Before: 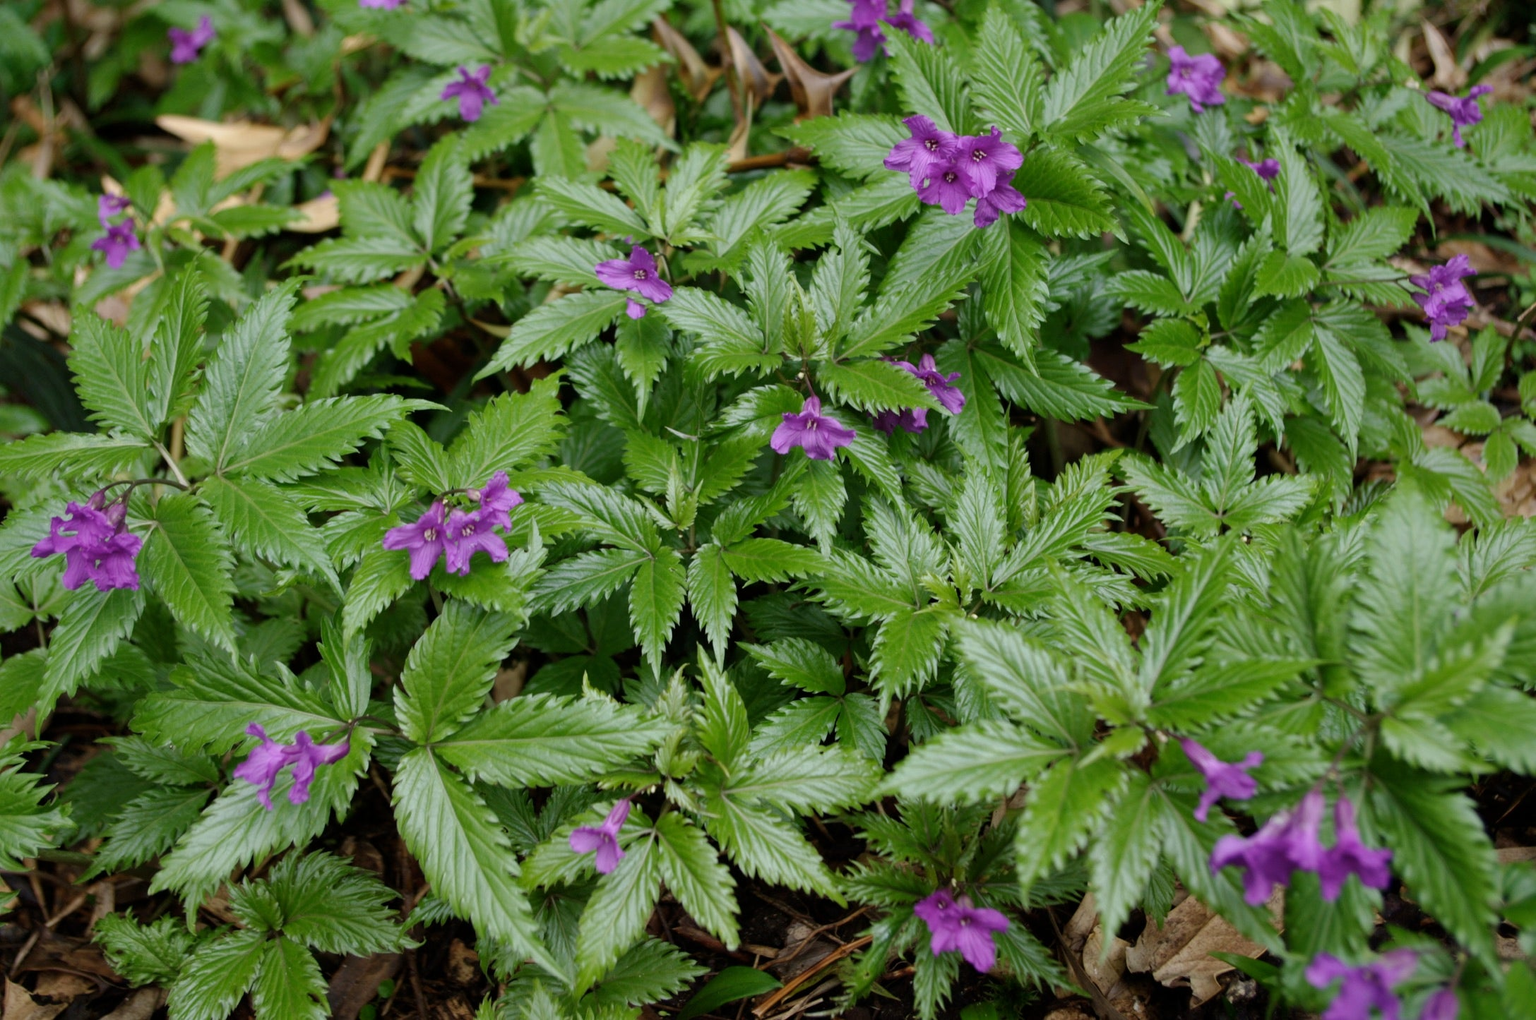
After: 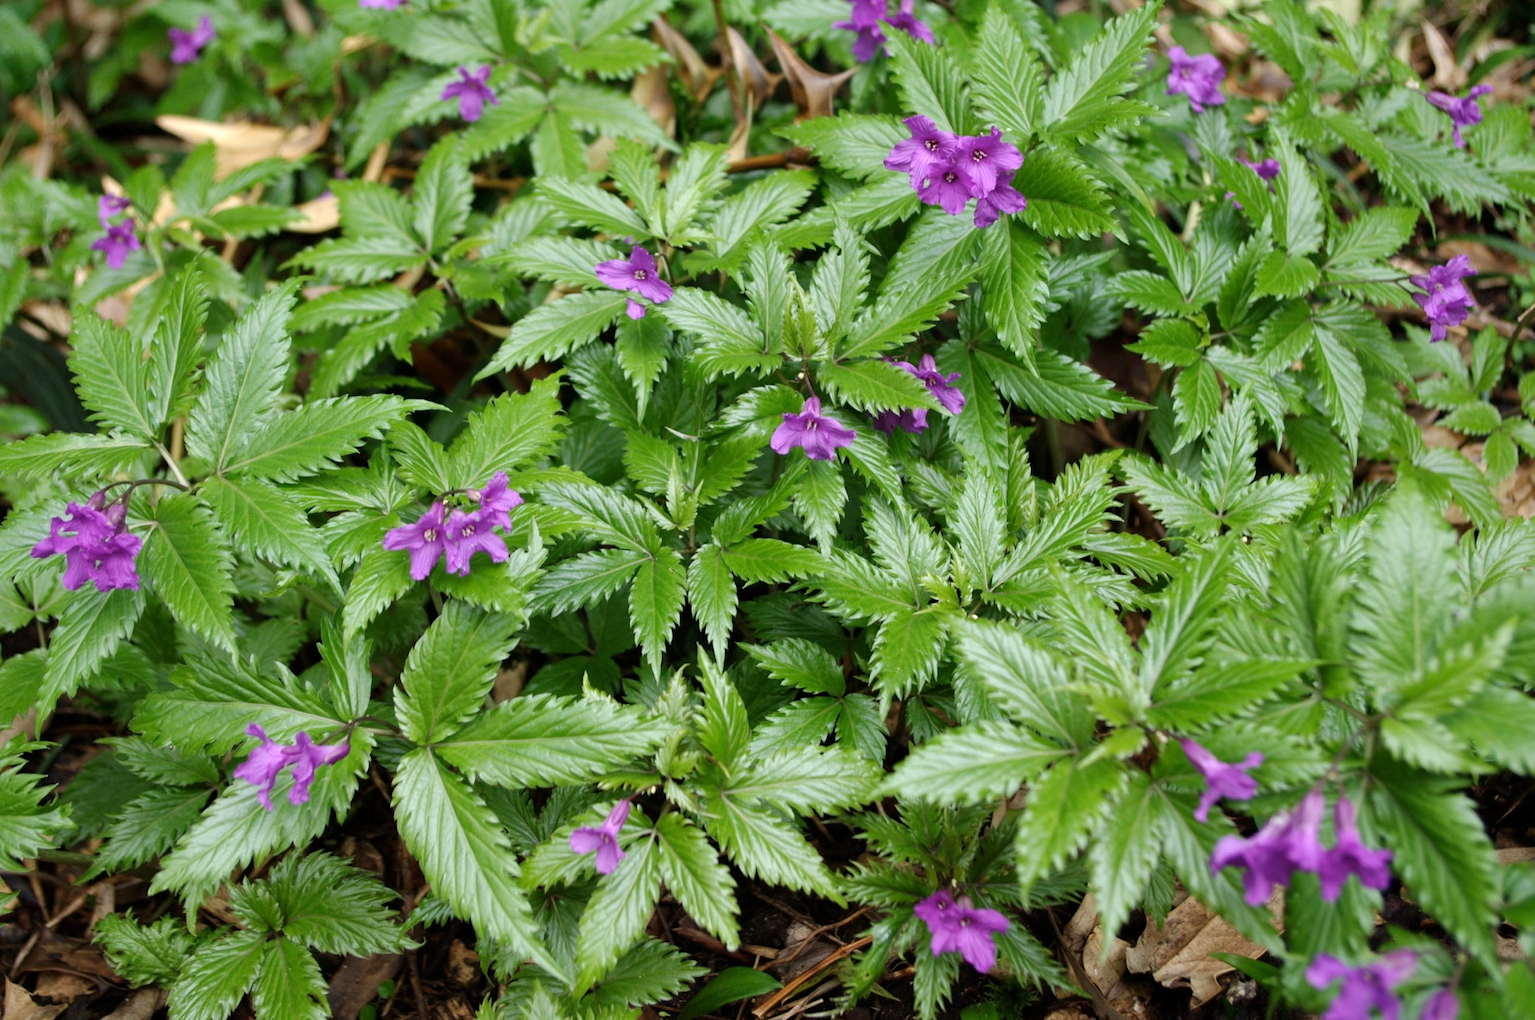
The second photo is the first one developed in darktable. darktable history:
exposure: exposure 0.506 EV, compensate highlight preservation false
